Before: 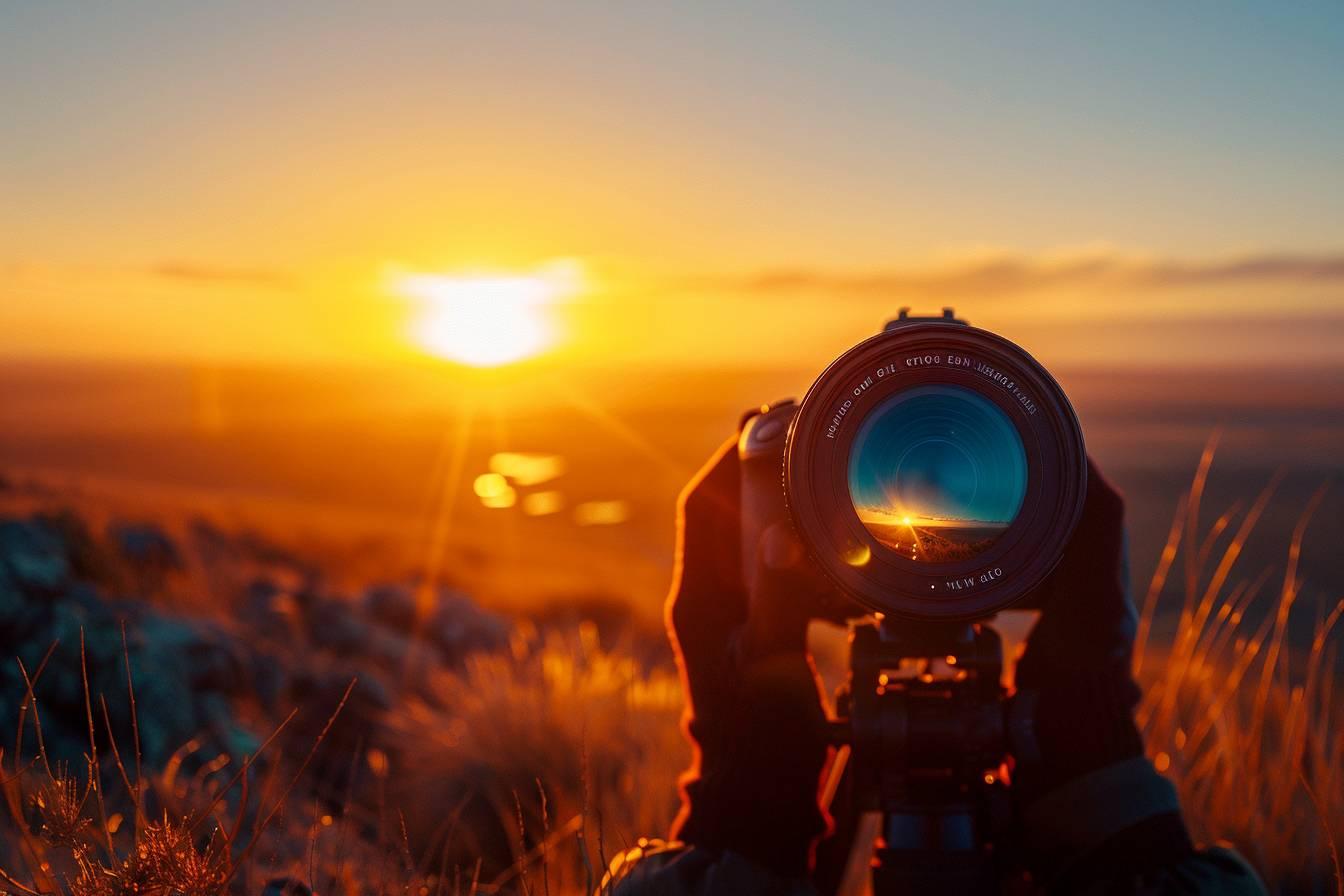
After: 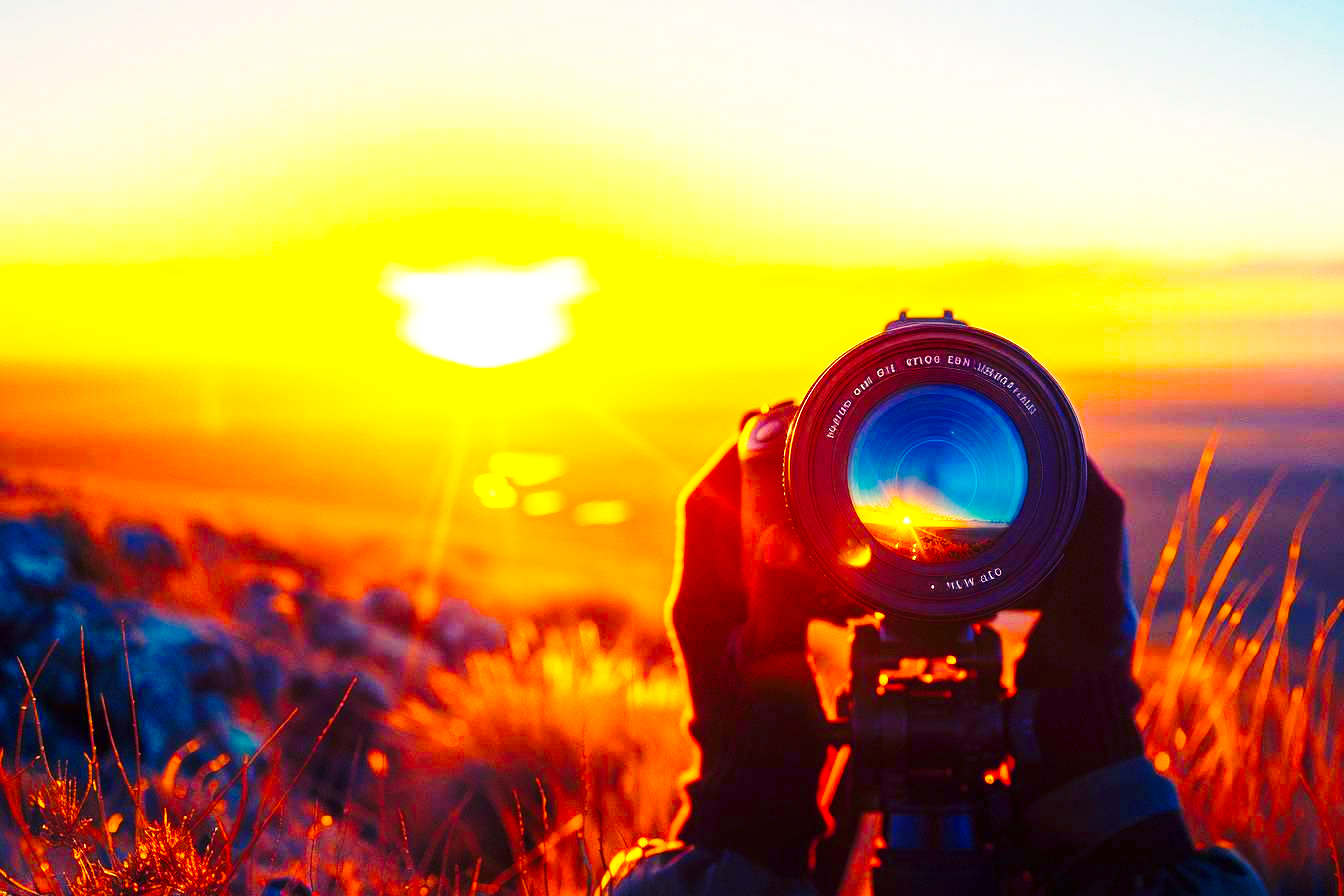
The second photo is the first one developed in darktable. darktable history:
color balance rgb: shadows lift › luminance -41.109%, shadows lift › chroma 13.937%, shadows lift › hue 261.09°, highlights gain › chroma 3.103%, highlights gain › hue 60.27°, linear chroma grading › global chroma 8.675%, perceptual saturation grading › global saturation 30.69%
exposure: black level correction 0, exposure 1.283 EV, compensate exposure bias true, compensate highlight preservation false
base curve: curves: ch0 [(0, 0) (0.028, 0.03) (0.121, 0.232) (0.46, 0.748) (0.859, 0.968) (1, 1)], preserve colors none
